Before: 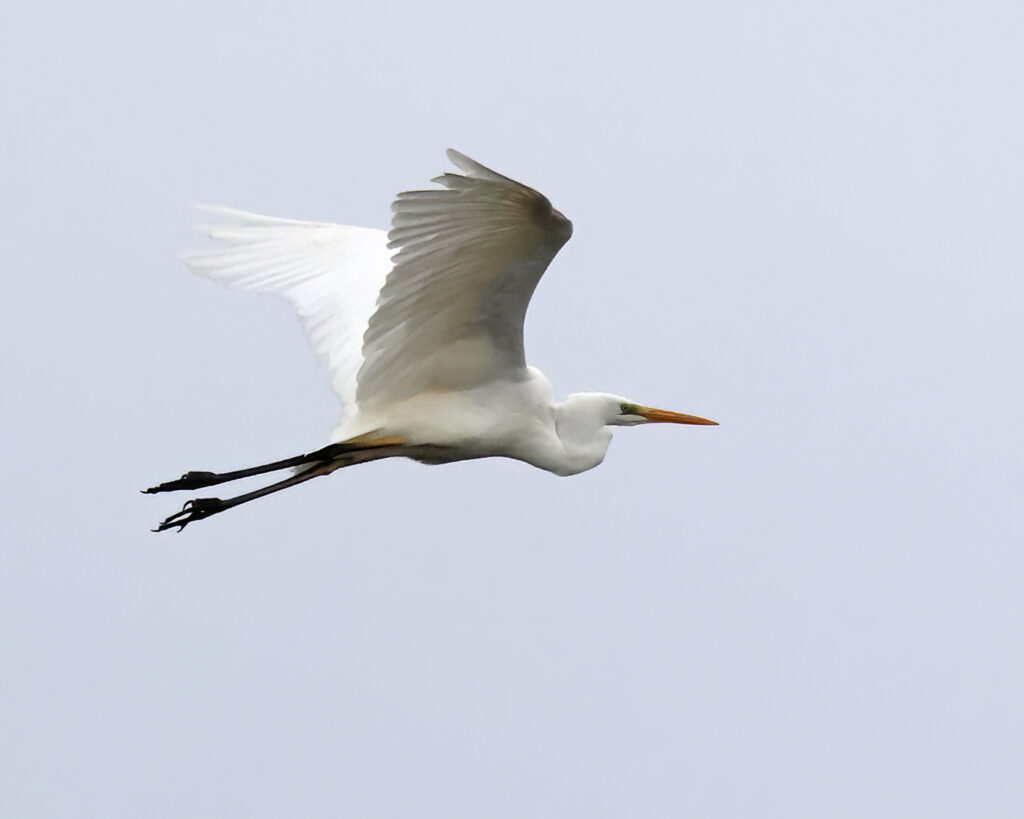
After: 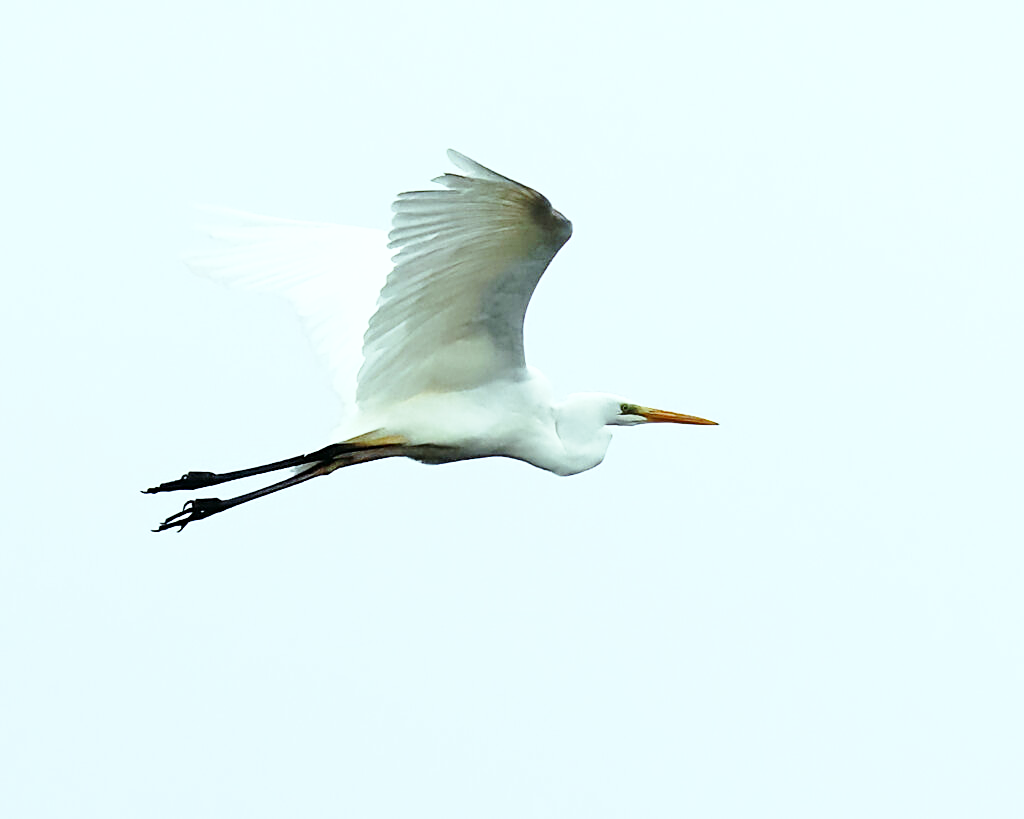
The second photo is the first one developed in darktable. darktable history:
sharpen: on, module defaults
color balance: mode lift, gamma, gain (sRGB), lift [0.997, 0.979, 1.021, 1.011], gamma [1, 1.084, 0.916, 0.998], gain [1, 0.87, 1.13, 1.101], contrast 4.55%, contrast fulcrum 38.24%, output saturation 104.09%
base curve: curves: ch0 [(0, 0) (0.028, 0.03) (0.121, 0.232) (0.46, 0.748) (0.859, 0.968) (1, 1)], preserve colors none
